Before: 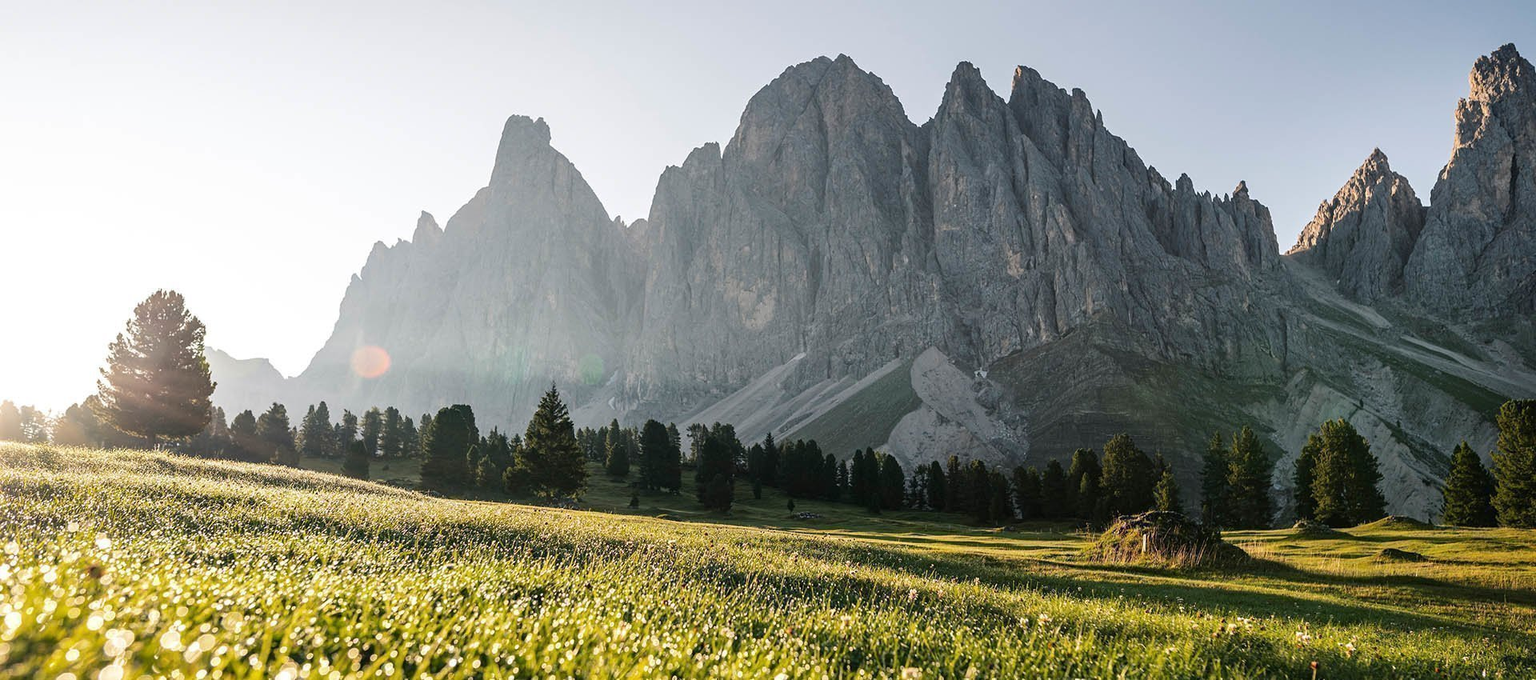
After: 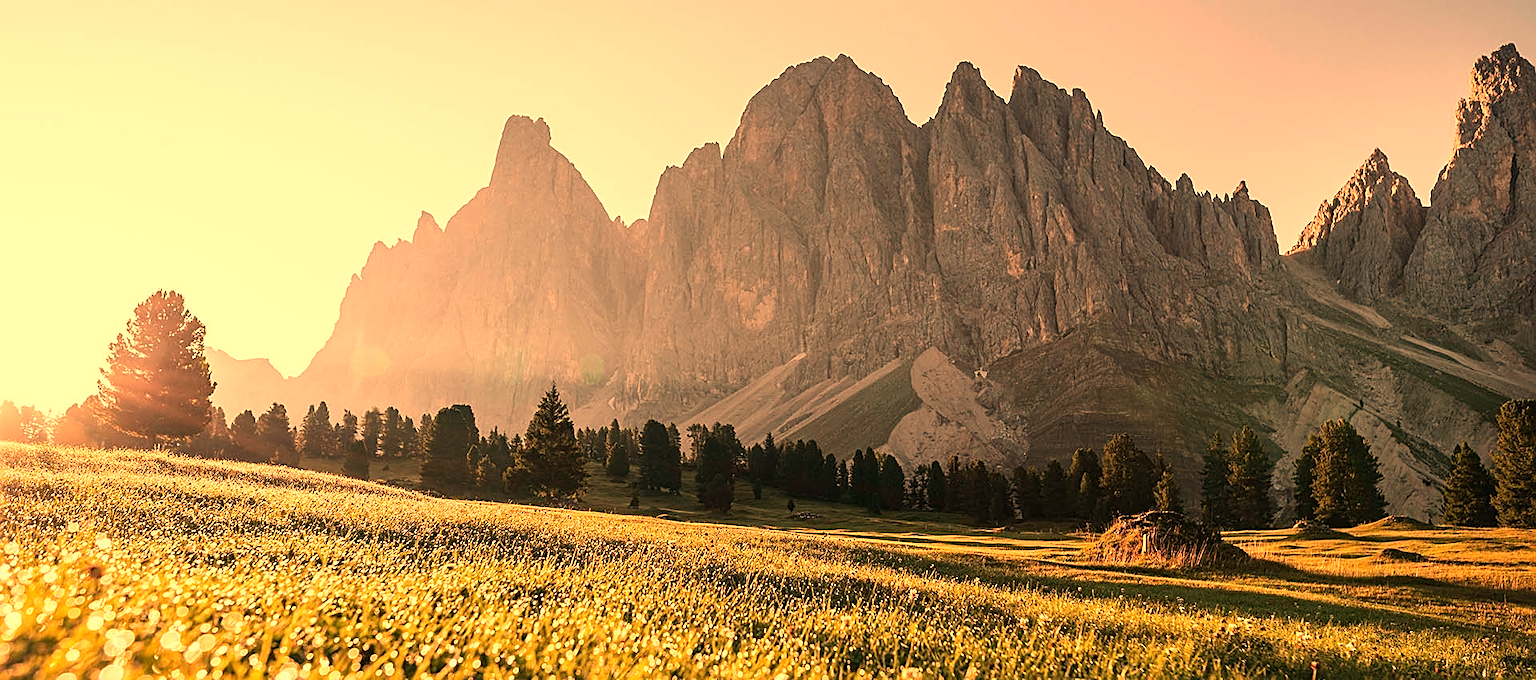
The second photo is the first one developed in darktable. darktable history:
white balance: red 1.467, blue 0.684
sharpen: on, module defaults
